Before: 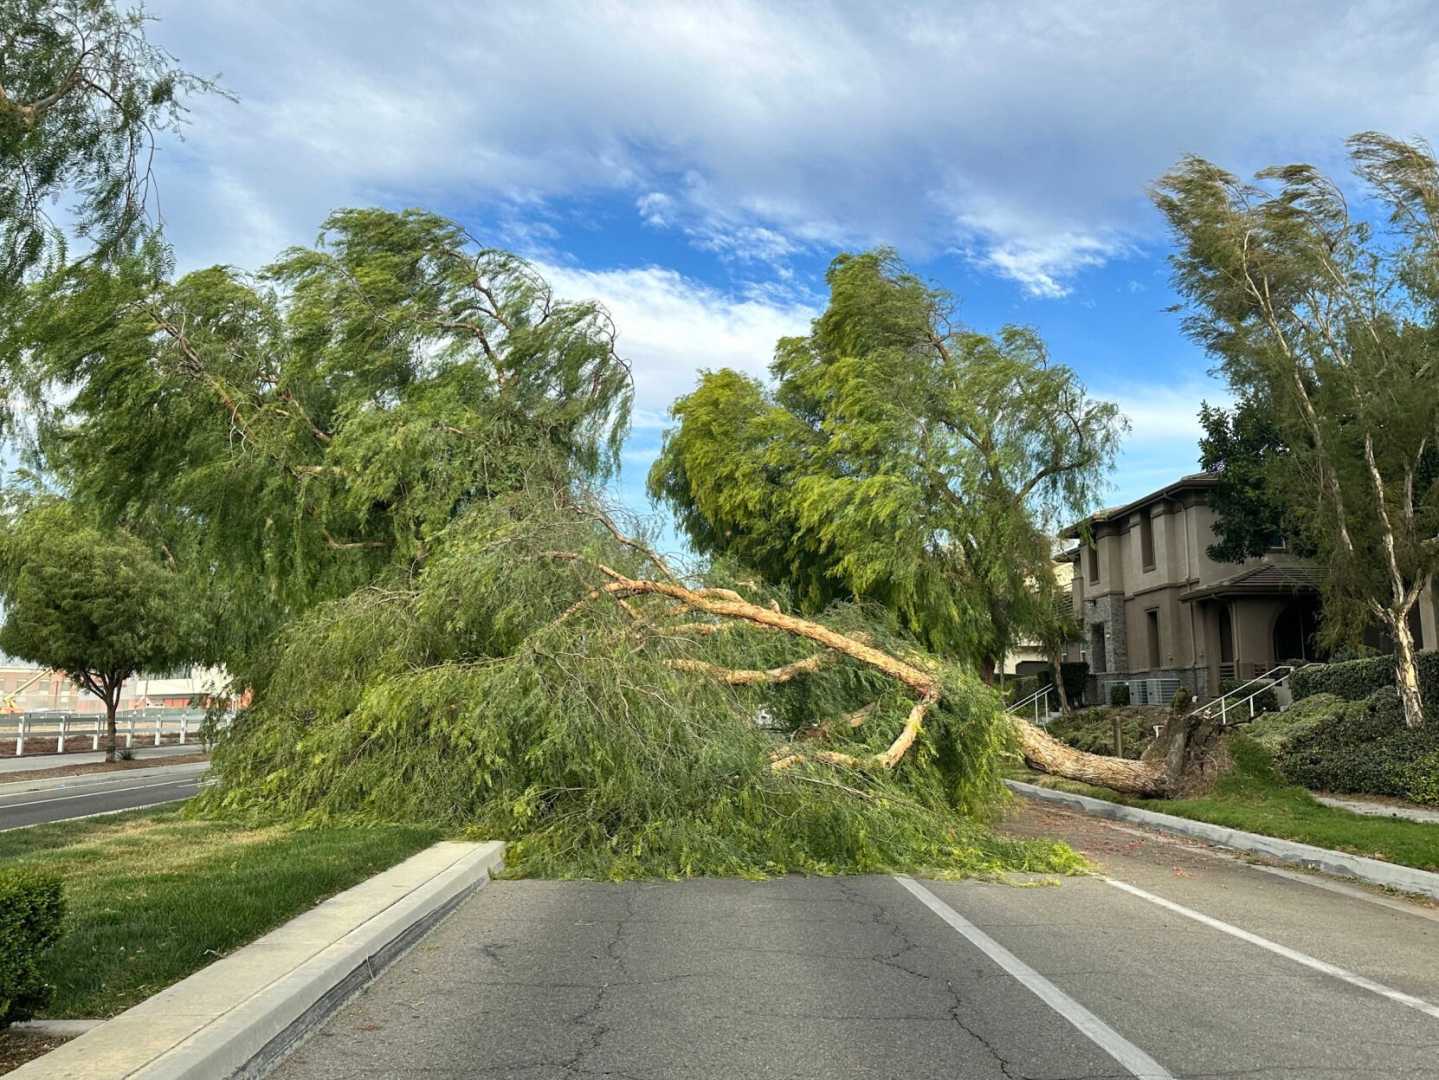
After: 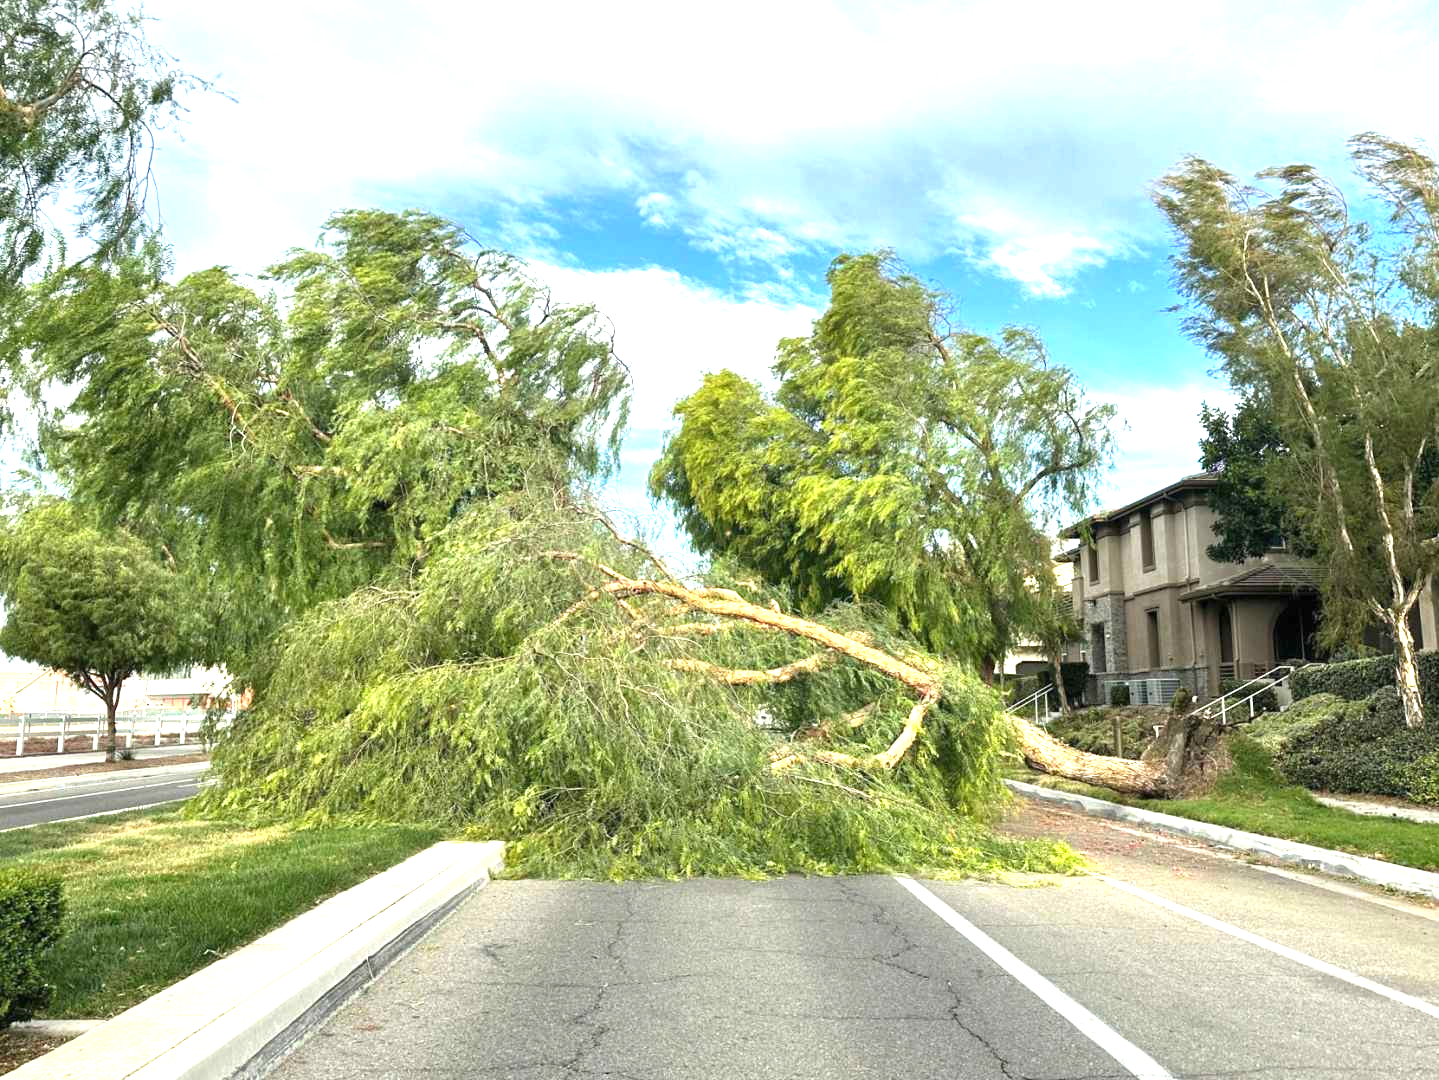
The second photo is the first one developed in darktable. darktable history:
exposure: black level correction 0, exposure 1.196 EV, compensate exposure bias true, compensate highlight preservation false
